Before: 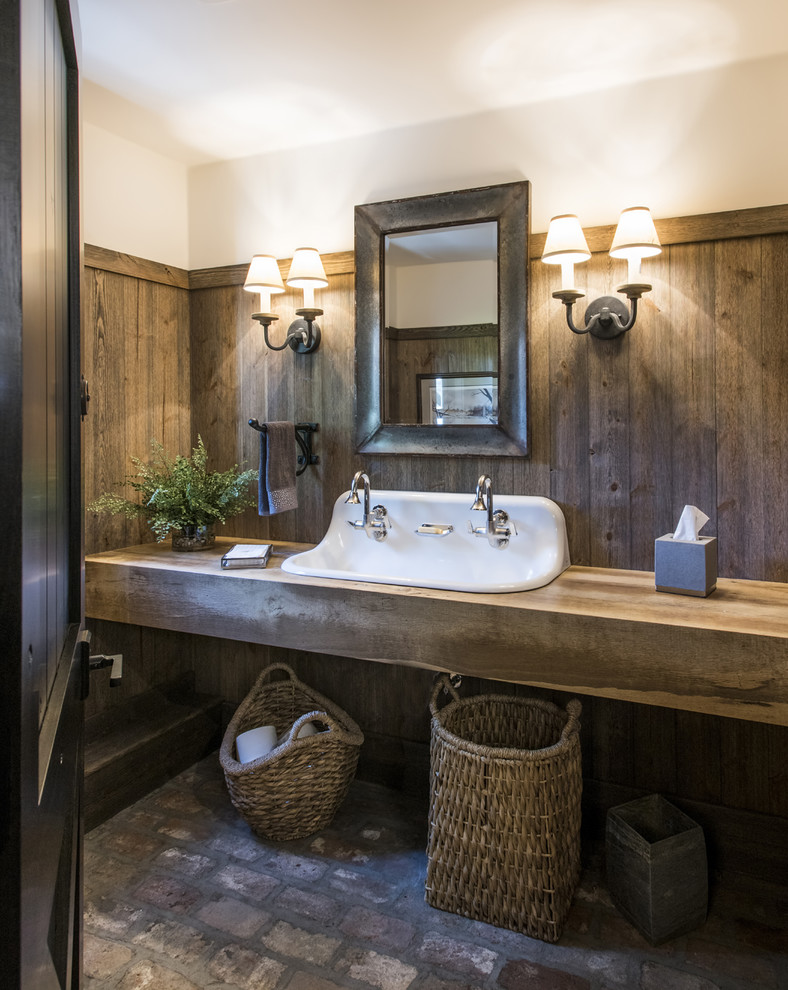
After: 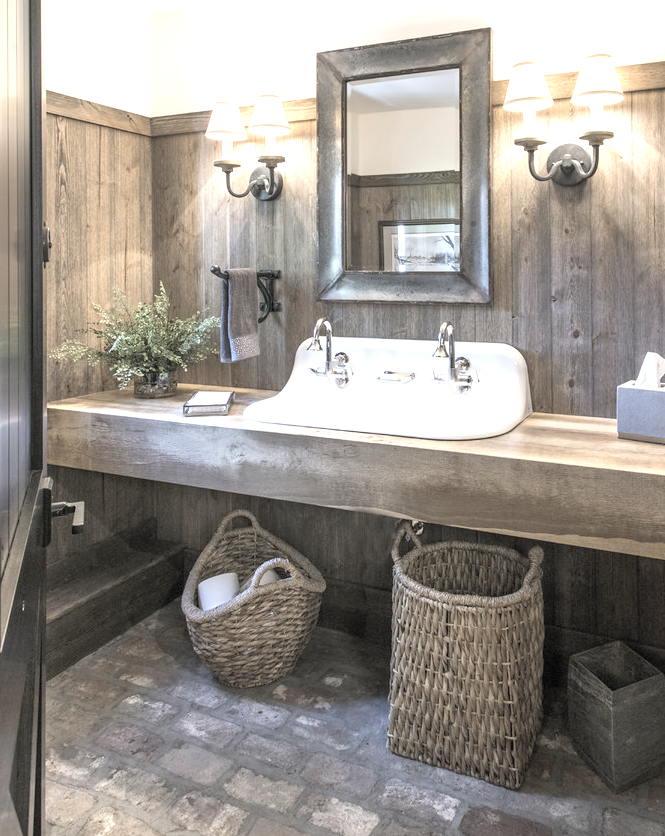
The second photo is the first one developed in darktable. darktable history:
crop and rotate: left 4.842%, top 15.51%, right 10.668%
contrast brightness saturation: brightness 0.18, saturation -0.5
exposure: black level correction 0, exposure 1 EV, compensate exposure bias true, compensate highlight preservation false
